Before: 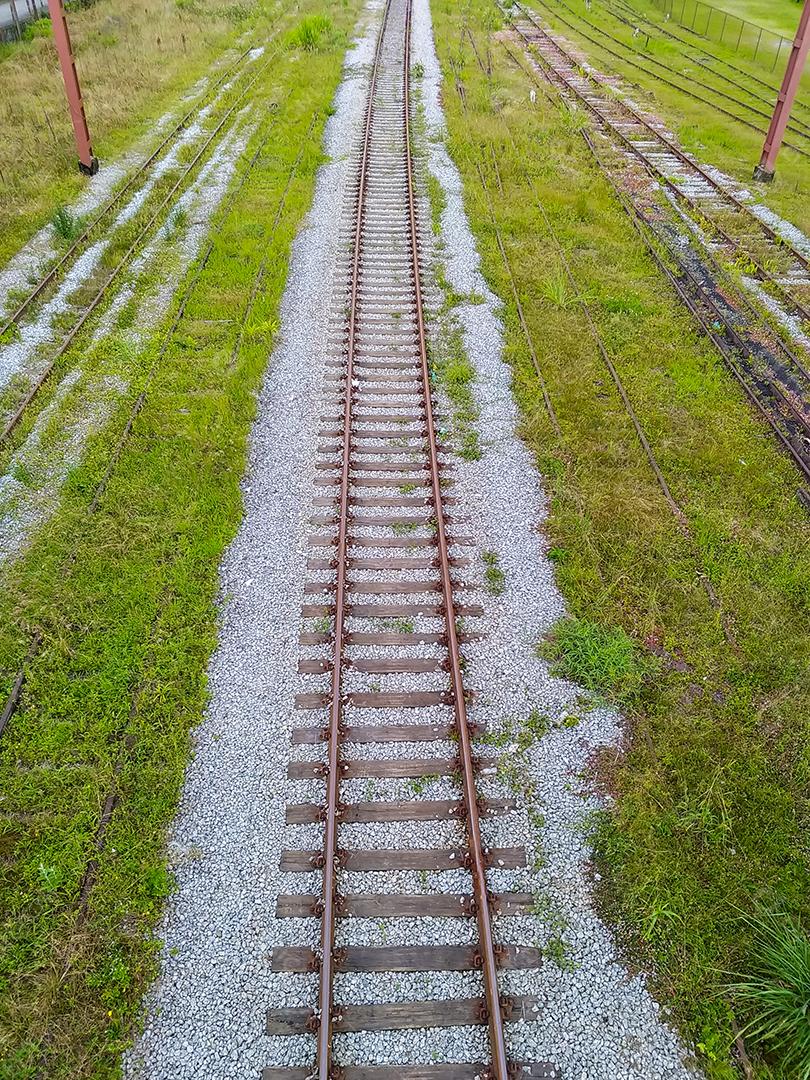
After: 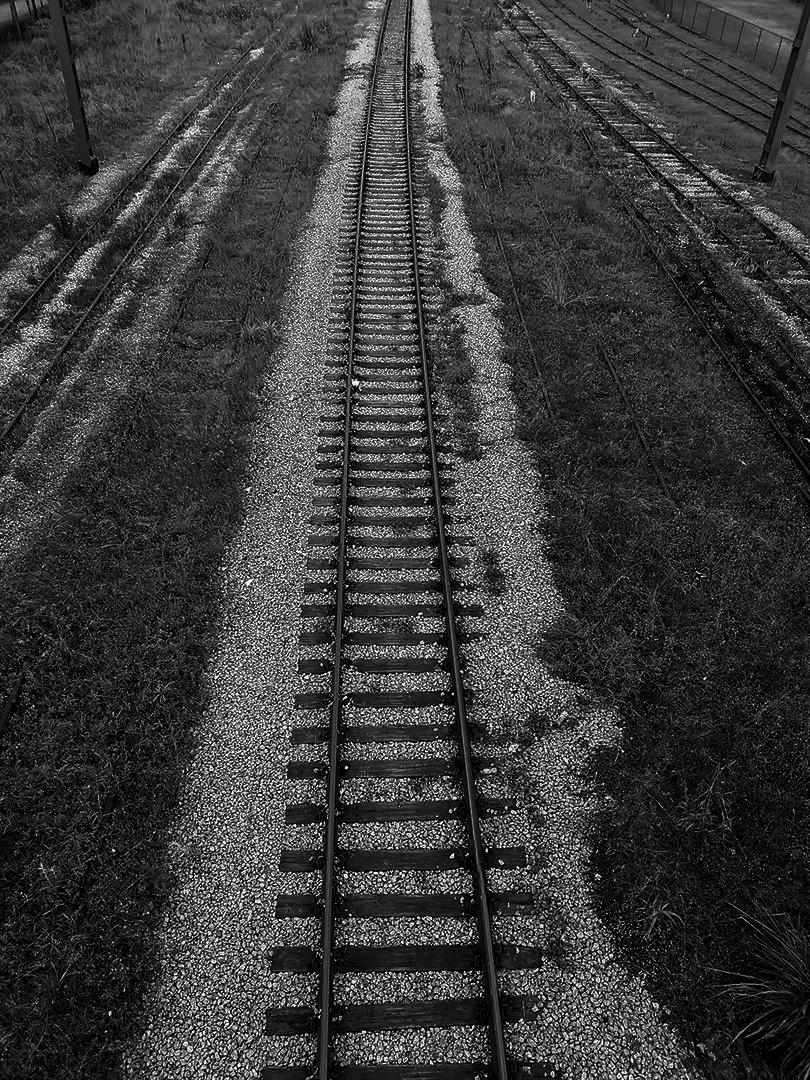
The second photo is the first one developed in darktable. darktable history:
contrast brightness saturation: contrast 0.016, brightness -0.983, saturation -0.986
